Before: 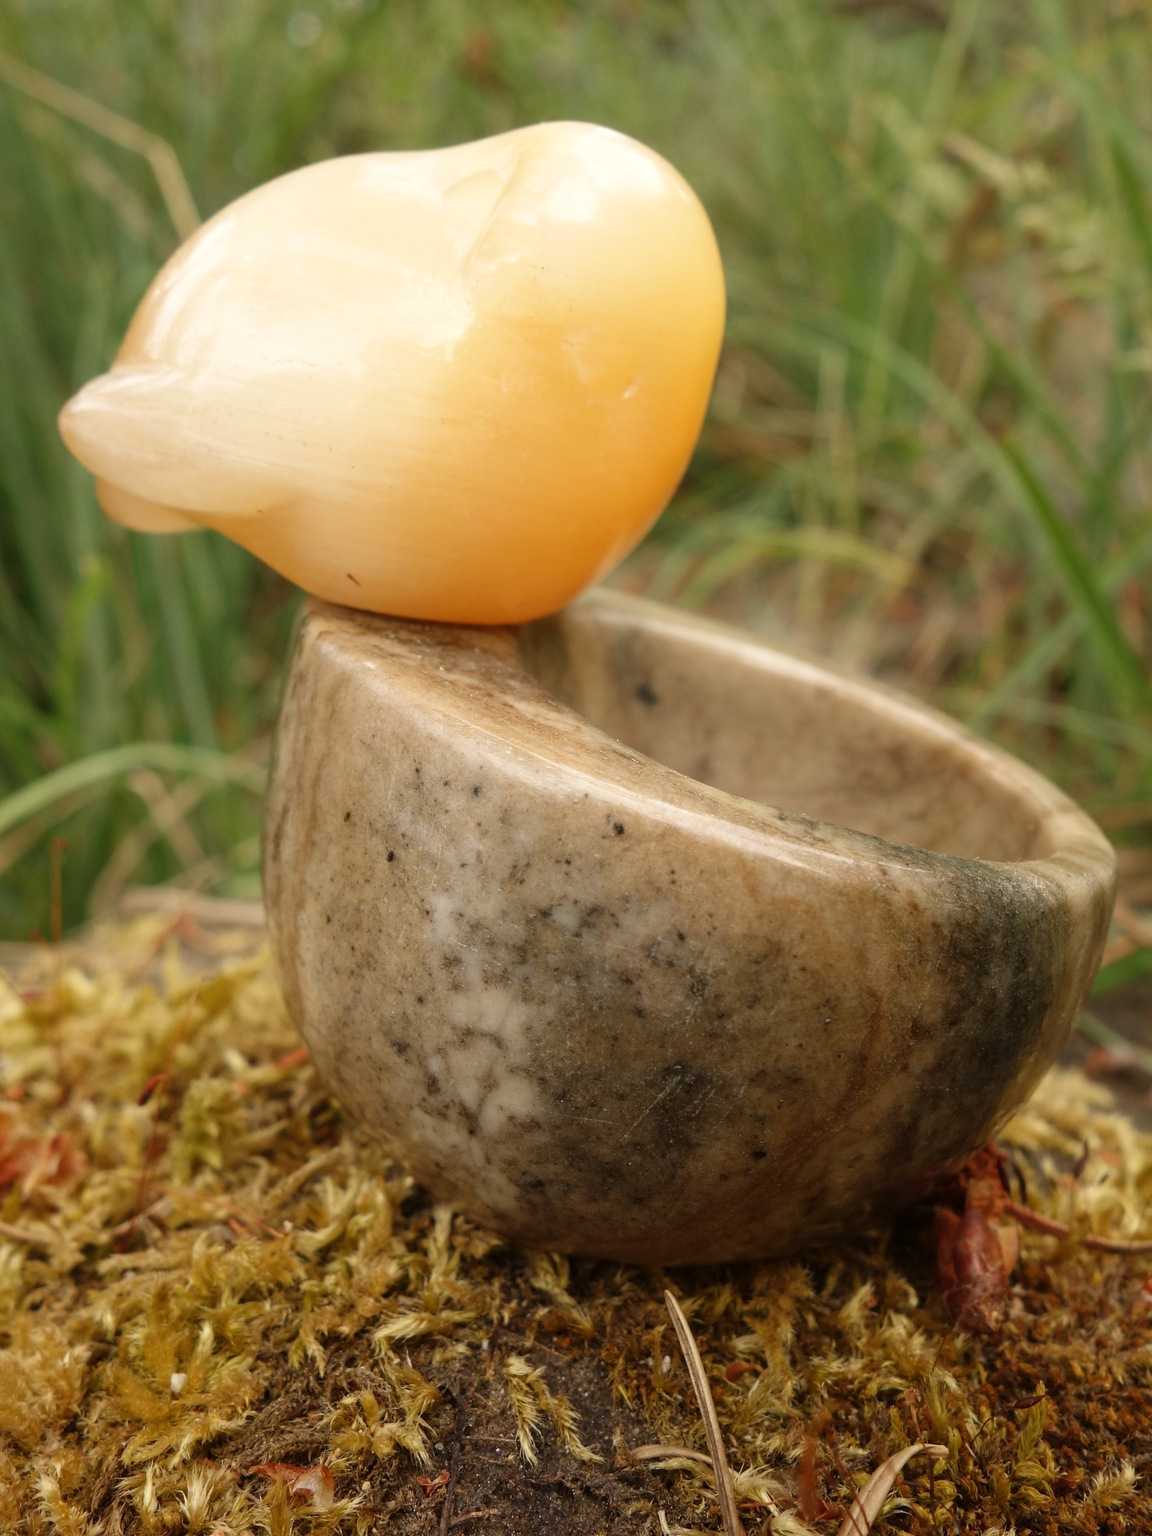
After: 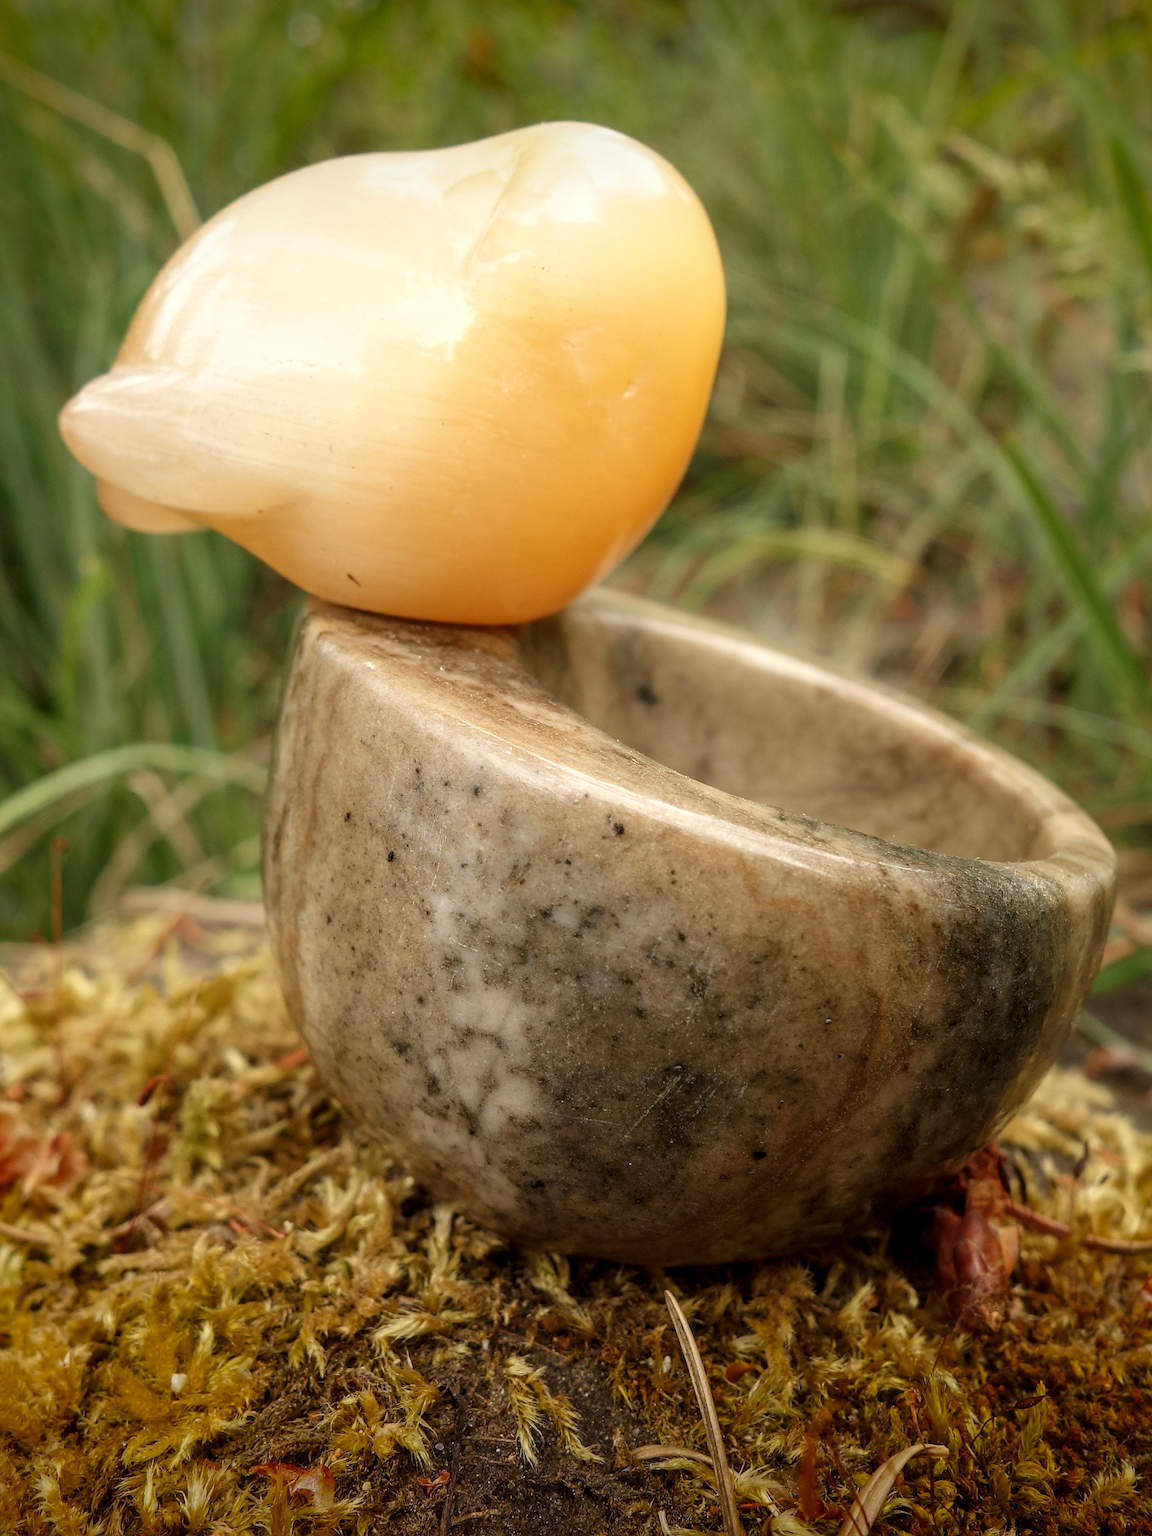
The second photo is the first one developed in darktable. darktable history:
tone equalizer: mask exposure compensation -0.511 EV
local contrast: on, module defaults
vignetting: fall-off start 99.85%, saturation 0.367, width/height ratio 1.308
sharpen: on, module defaults
